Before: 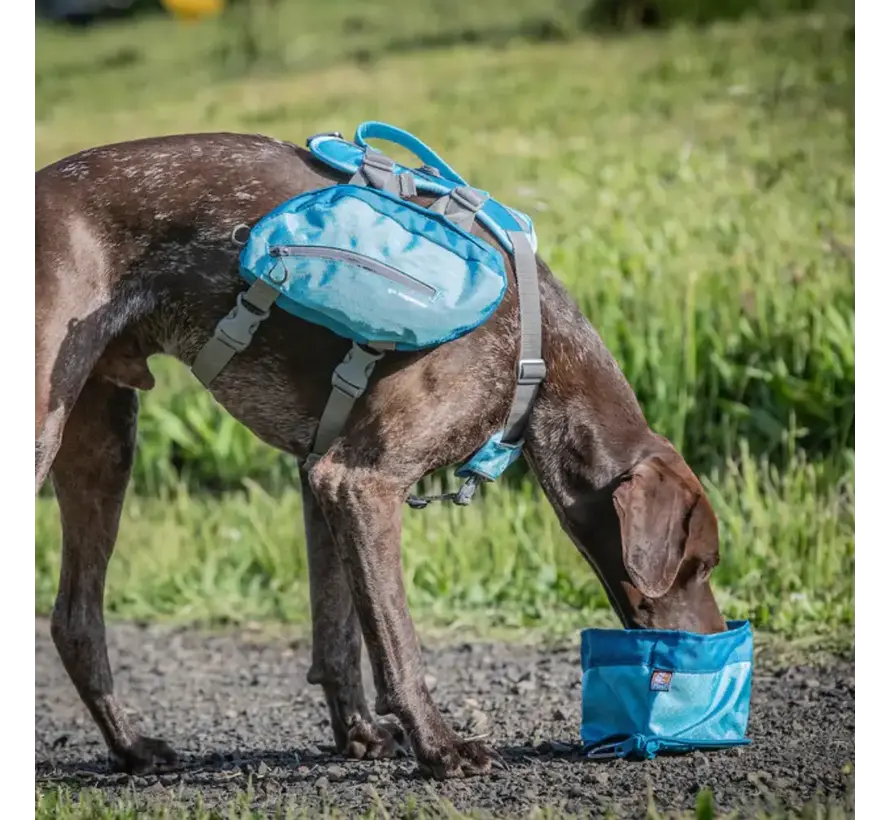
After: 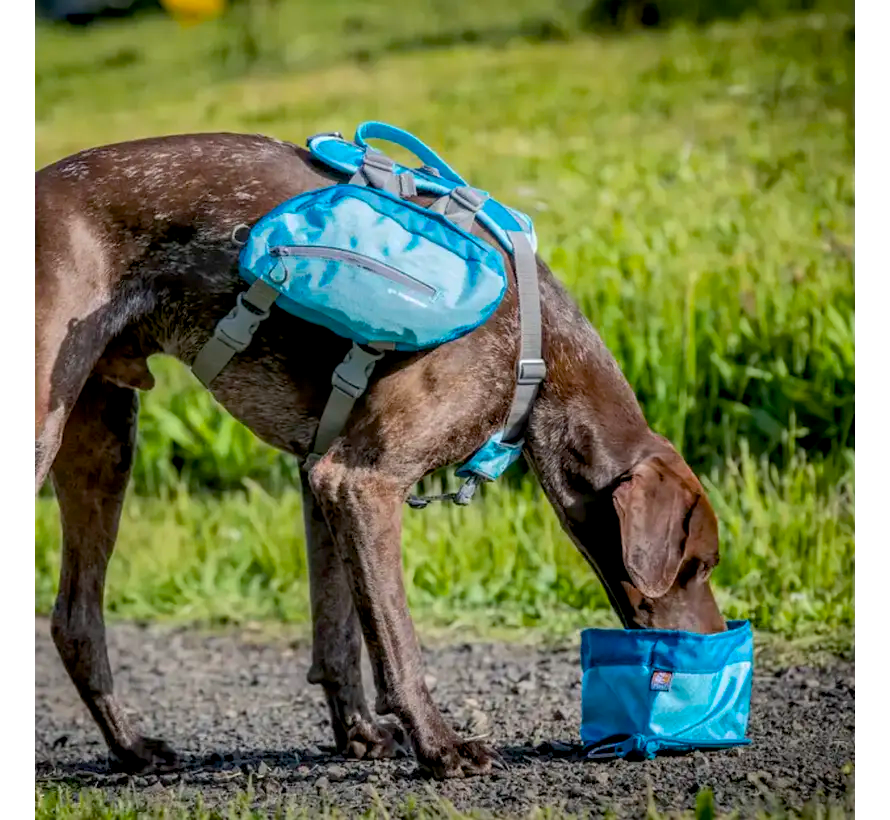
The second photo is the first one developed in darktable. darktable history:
color balance rgb: perceptual saturation grading › global saturation 30%, global vibrance 20%
exposure: black level correction 0.012, compensate highlight preservation false
